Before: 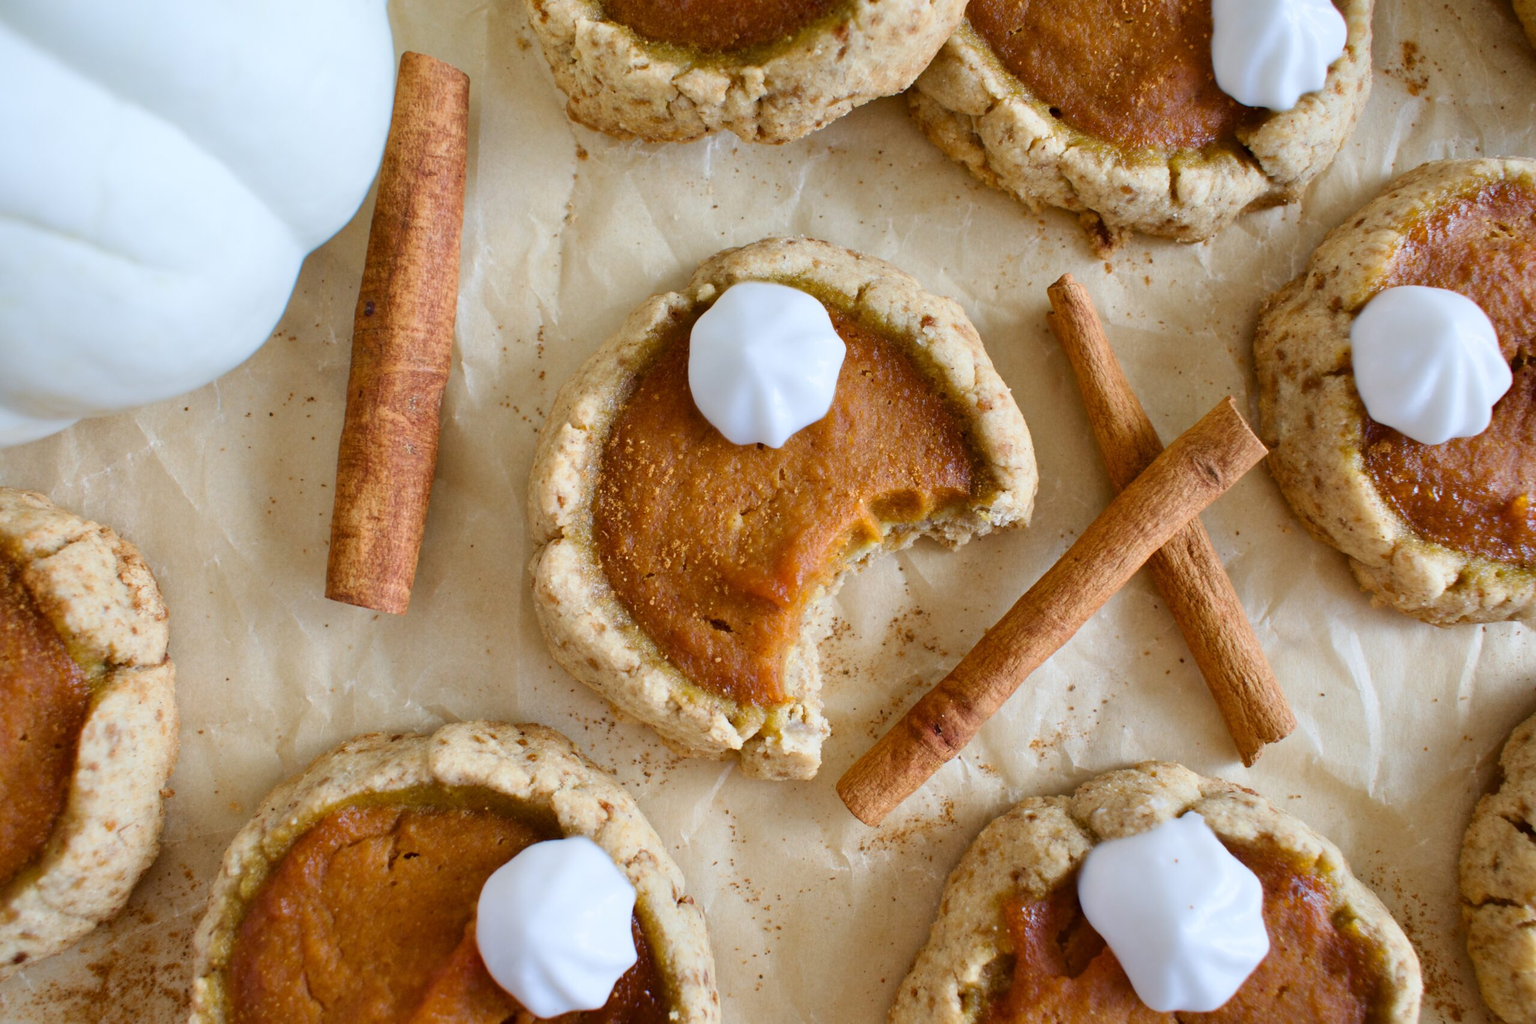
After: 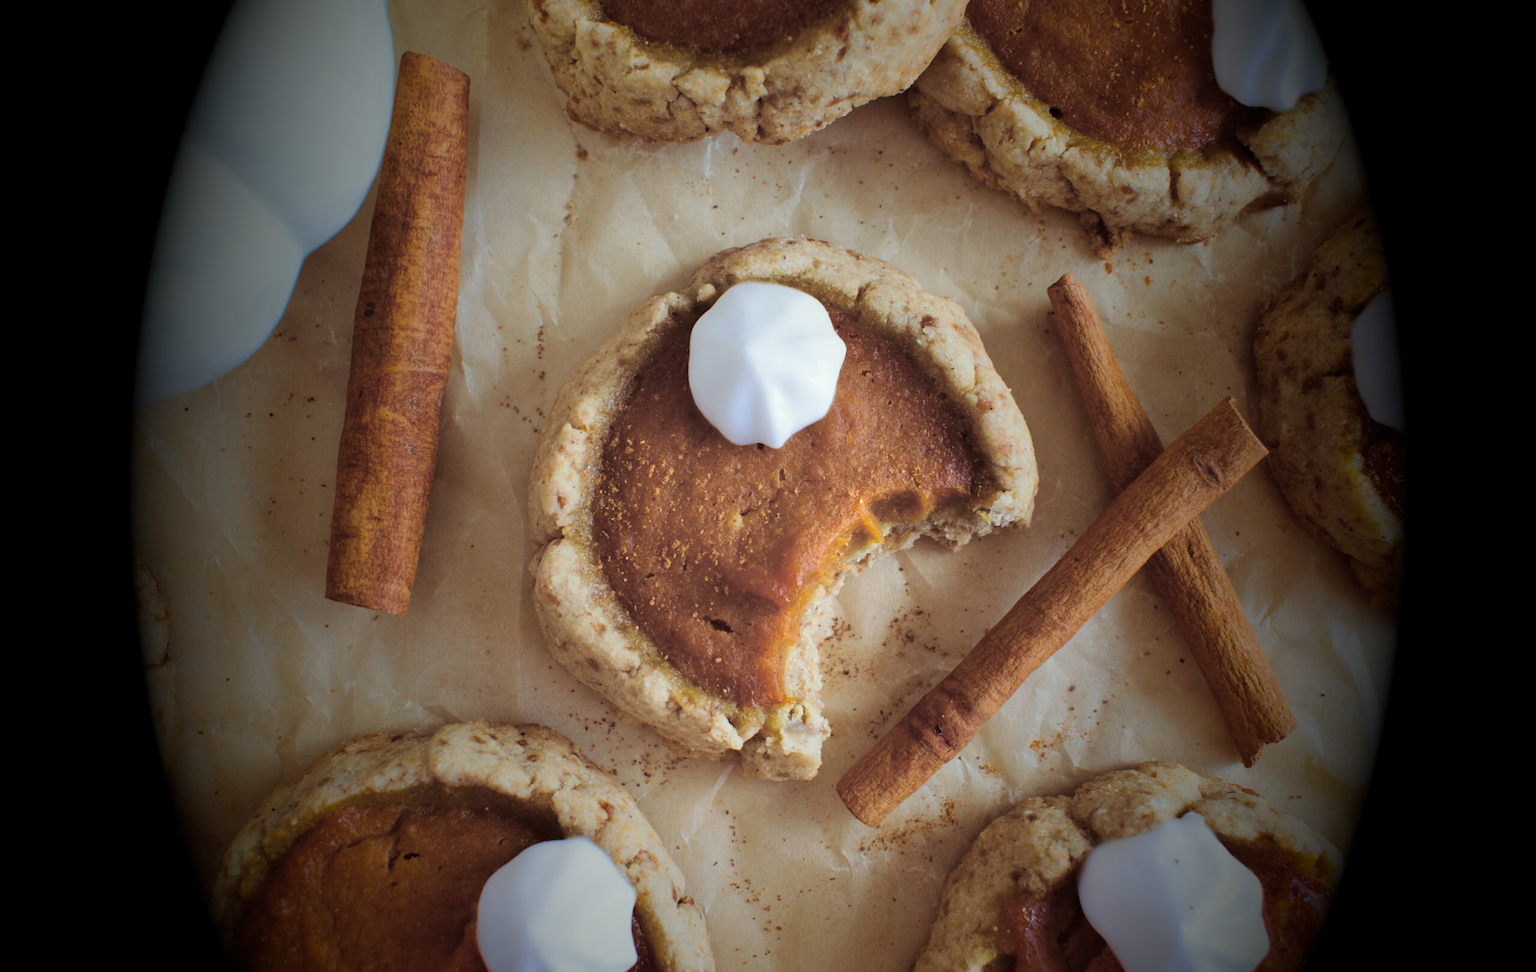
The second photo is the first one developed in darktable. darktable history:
crop and rotate: top 0%, bottom 5.097%
vignetting: fall-off start 15.9%, fall-off radius 100%, brightness -1, saturation 0.5, width/height ratio 0.719
split-toning: shadows › saturation 0.2
